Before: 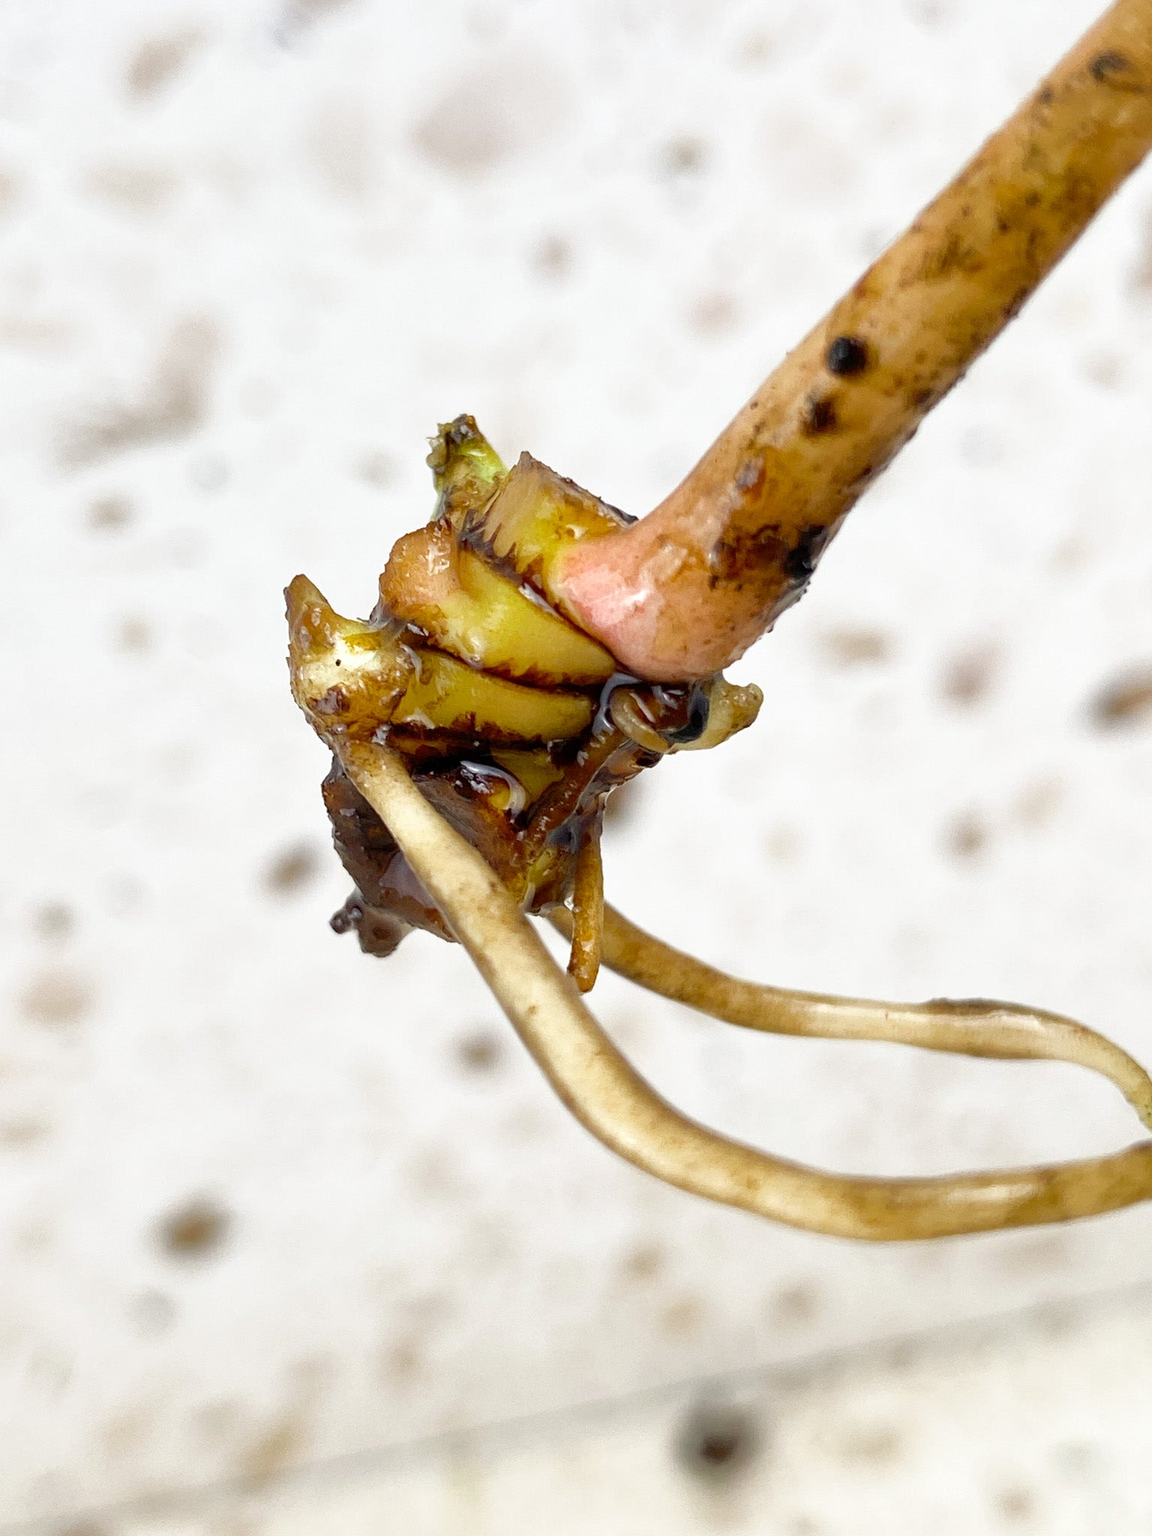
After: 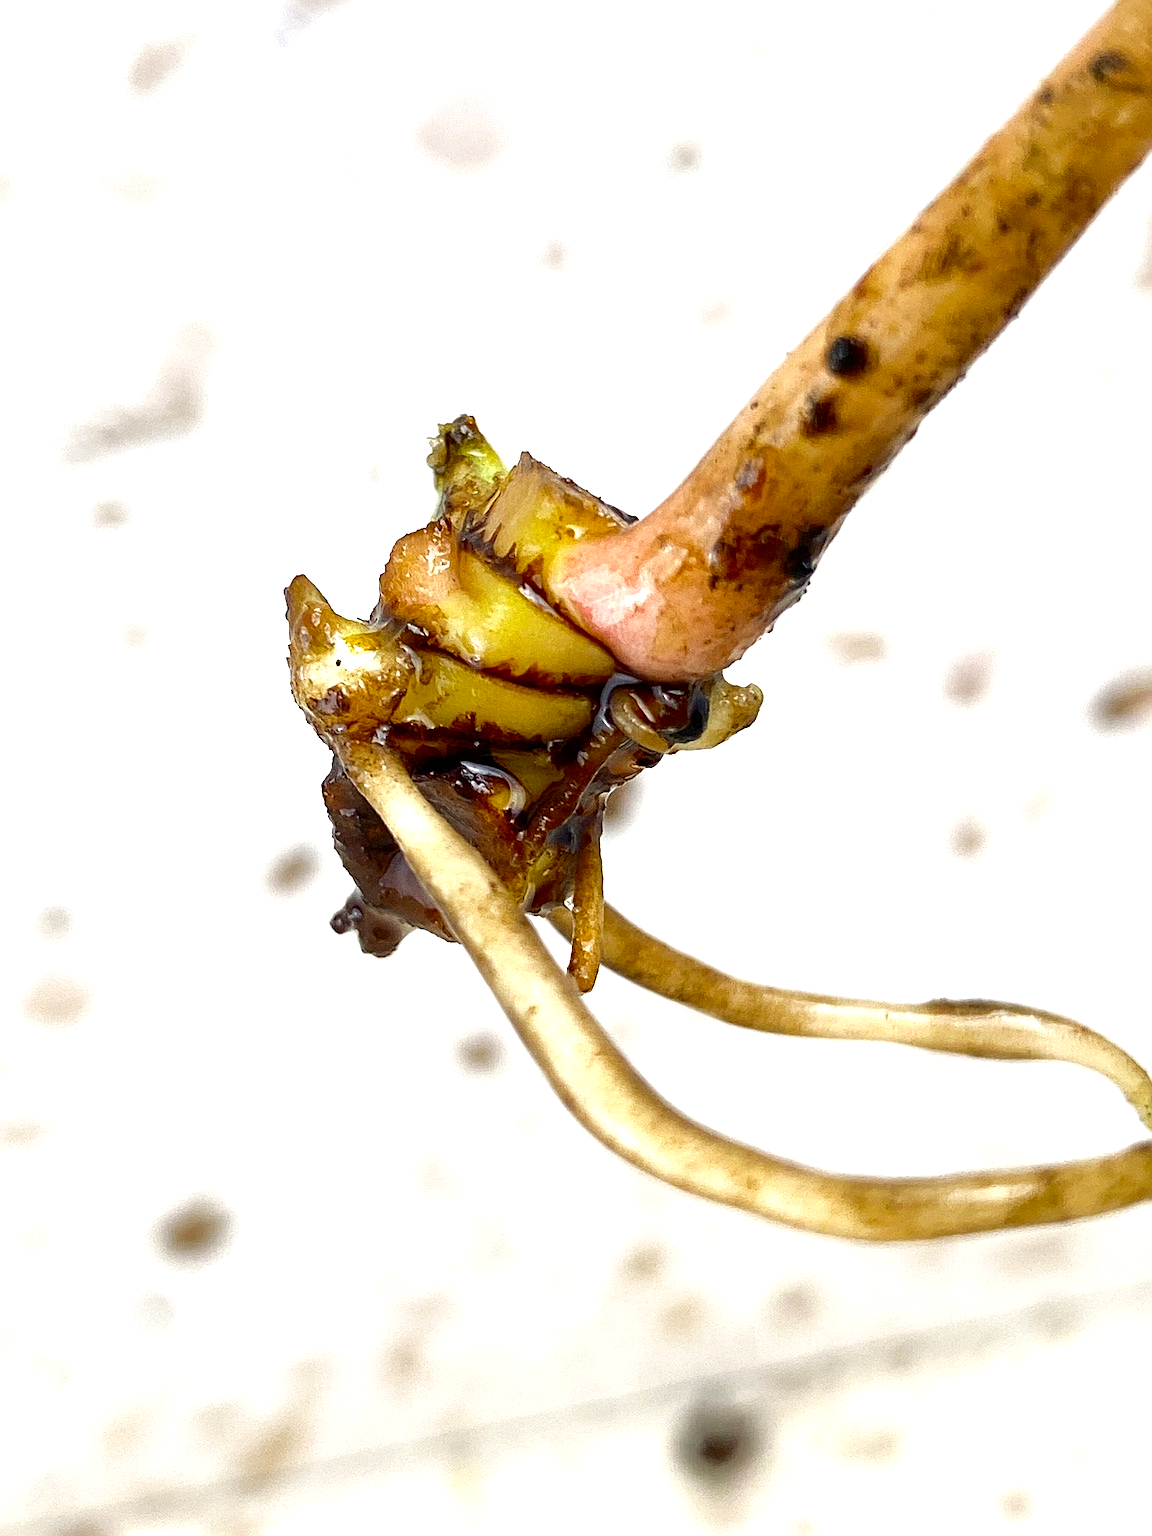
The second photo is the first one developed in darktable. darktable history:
contrast brightness saturation: contrast 0.07, brightness -0.13, saturation 0.06
sharpen: on, module defaults
exposure: black level correction 0, exposure 0.5 EV, compensate exposure bias true, compensate highlight preservation false
